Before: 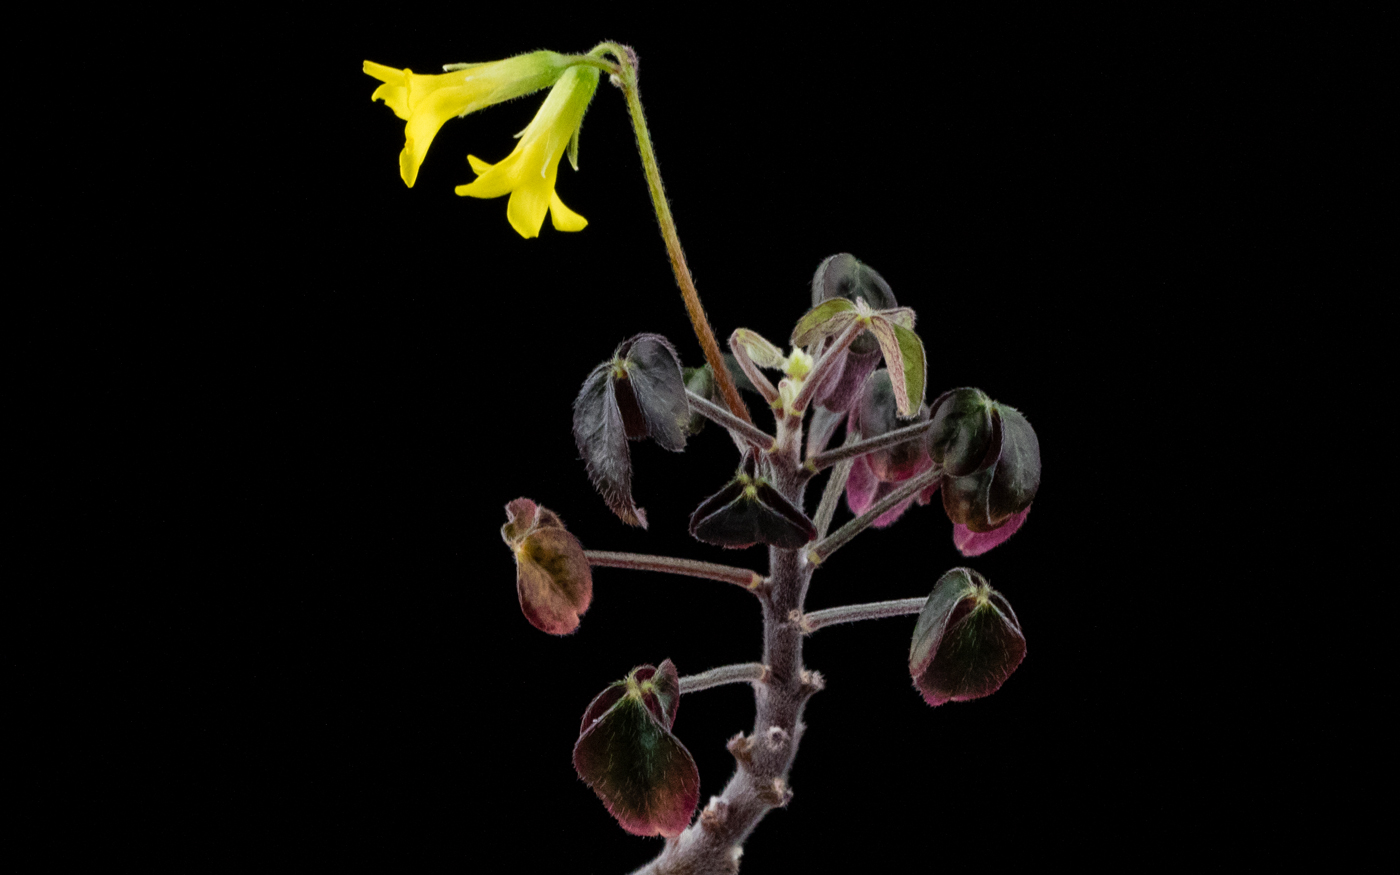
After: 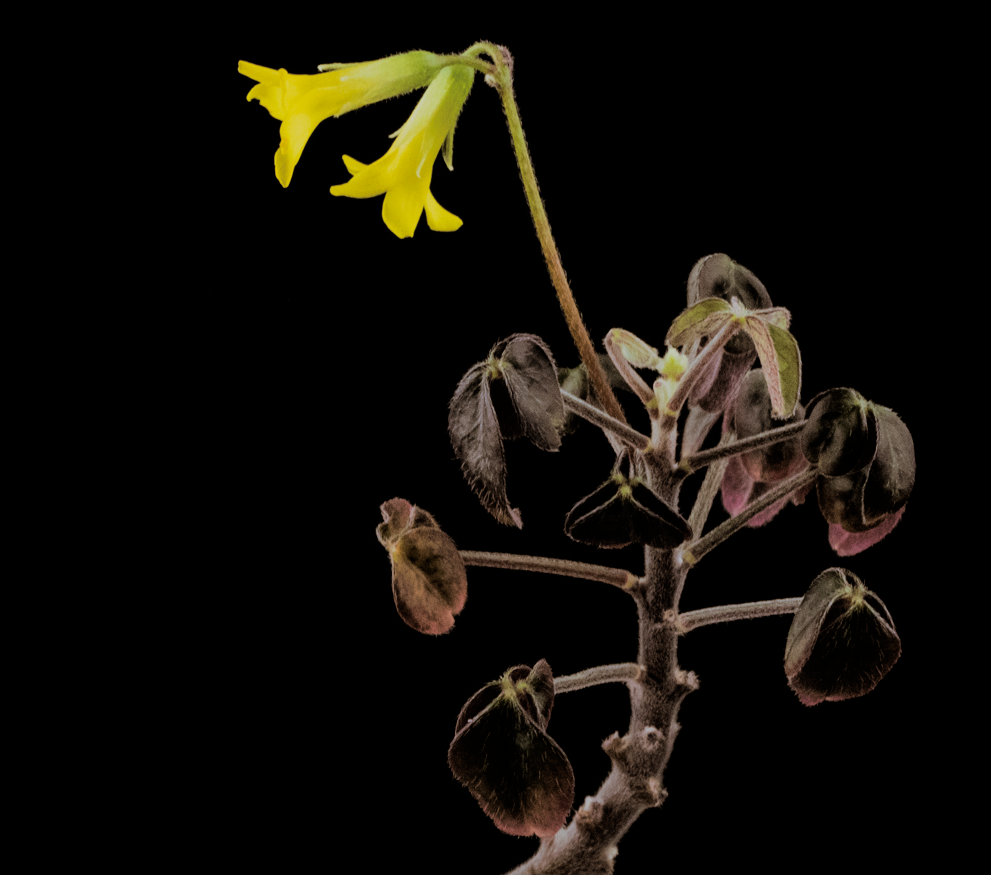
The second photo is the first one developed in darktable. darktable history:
color zones: curves: ch0 [(0, 0.613) (0.01, 0.613) (0.245, 0.448) (0.498, 0.529) (0.642, 0.665) (0.879, 0.777) (0.99, 0.613)]; ch1 [(0, 0) (0.143, 0) (0.286, 0) (0.429, 0) (0.571, 0) (0.714, 0) (0.857, 0)], mix -121.96%
graduated density: rotation -180°, offset 27.42
split-toning: shadows › hue 32.4°, shadows › saturation 0.51, highlights › hue 180°, highlights › saturation 0, balance -60.17, compress 55.19%
crop and rotate: left 9.061%, right 20.142%
filmic rgb: black relative exposure -7.32 EV, white relative exposure 5.09 EV, hardness 3.2
